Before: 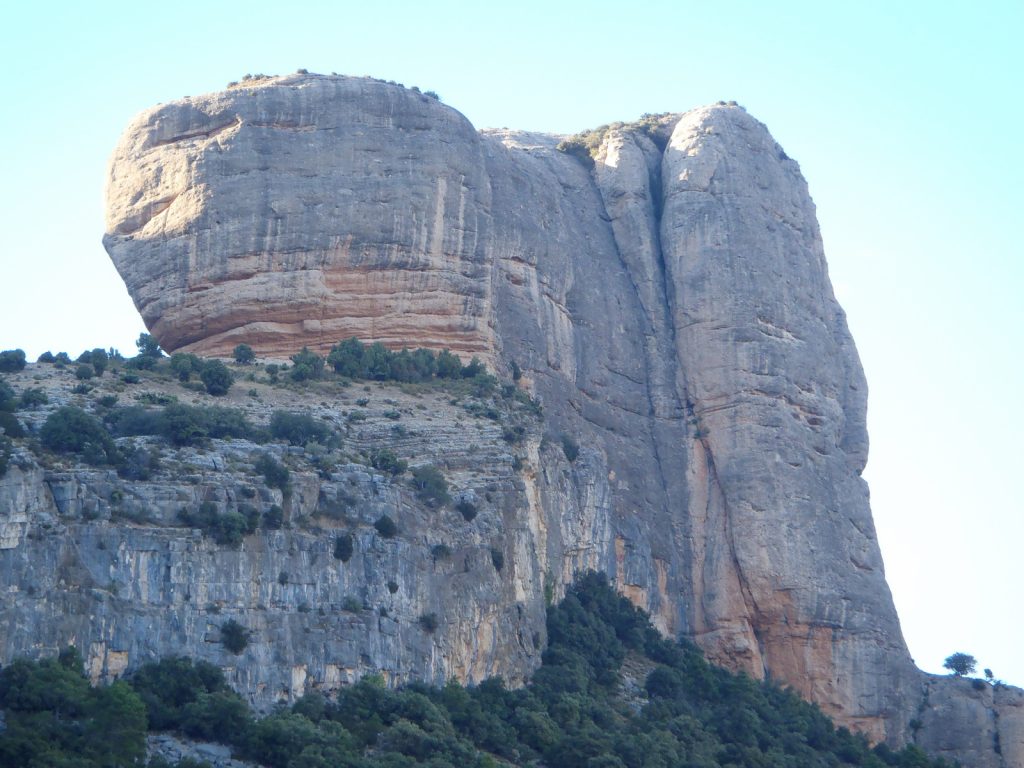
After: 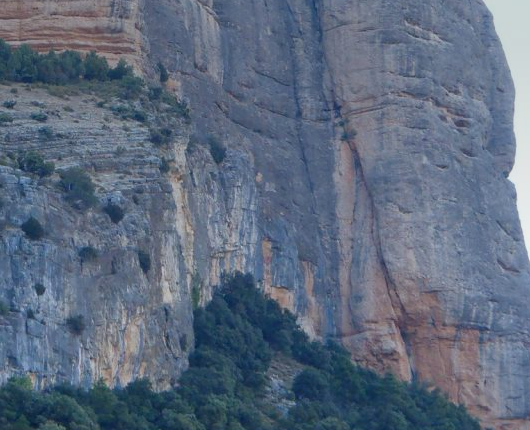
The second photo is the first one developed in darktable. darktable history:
crop: left 34.479%, top 38.822%, right 13.718%, bottom 5.172%
contrast brightness saturation: contrast 0.04, saturation 0.16
graduated density: on, module defaults
